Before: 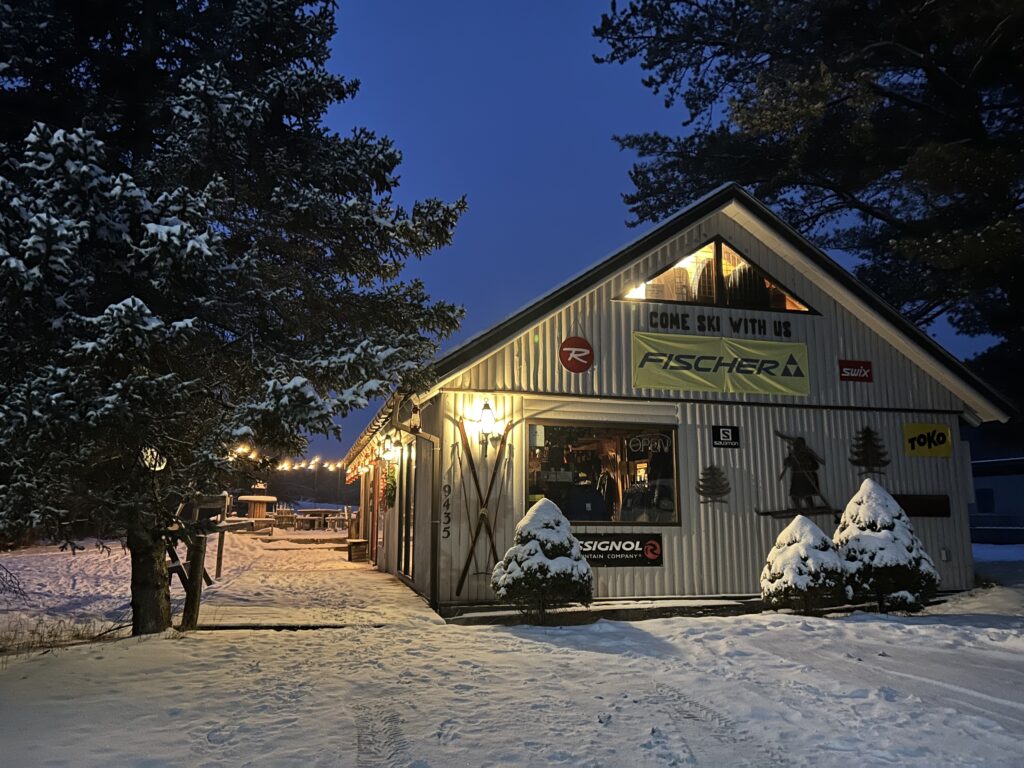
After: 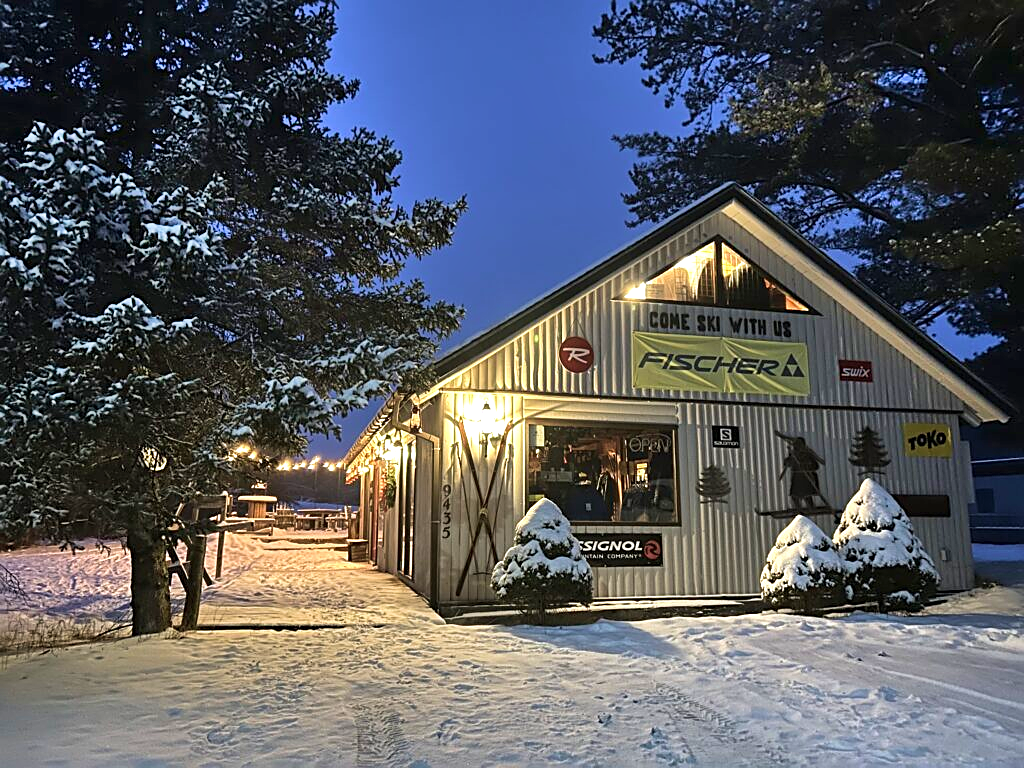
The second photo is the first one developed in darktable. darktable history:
sharpen: on, module defaults
shadows and highlights: soften with gaussian
velvia: on, module defaults
exposure: black level correction 0, exposure 0.7 EV, compensate exposure bias true, compensate highlight preservation false
